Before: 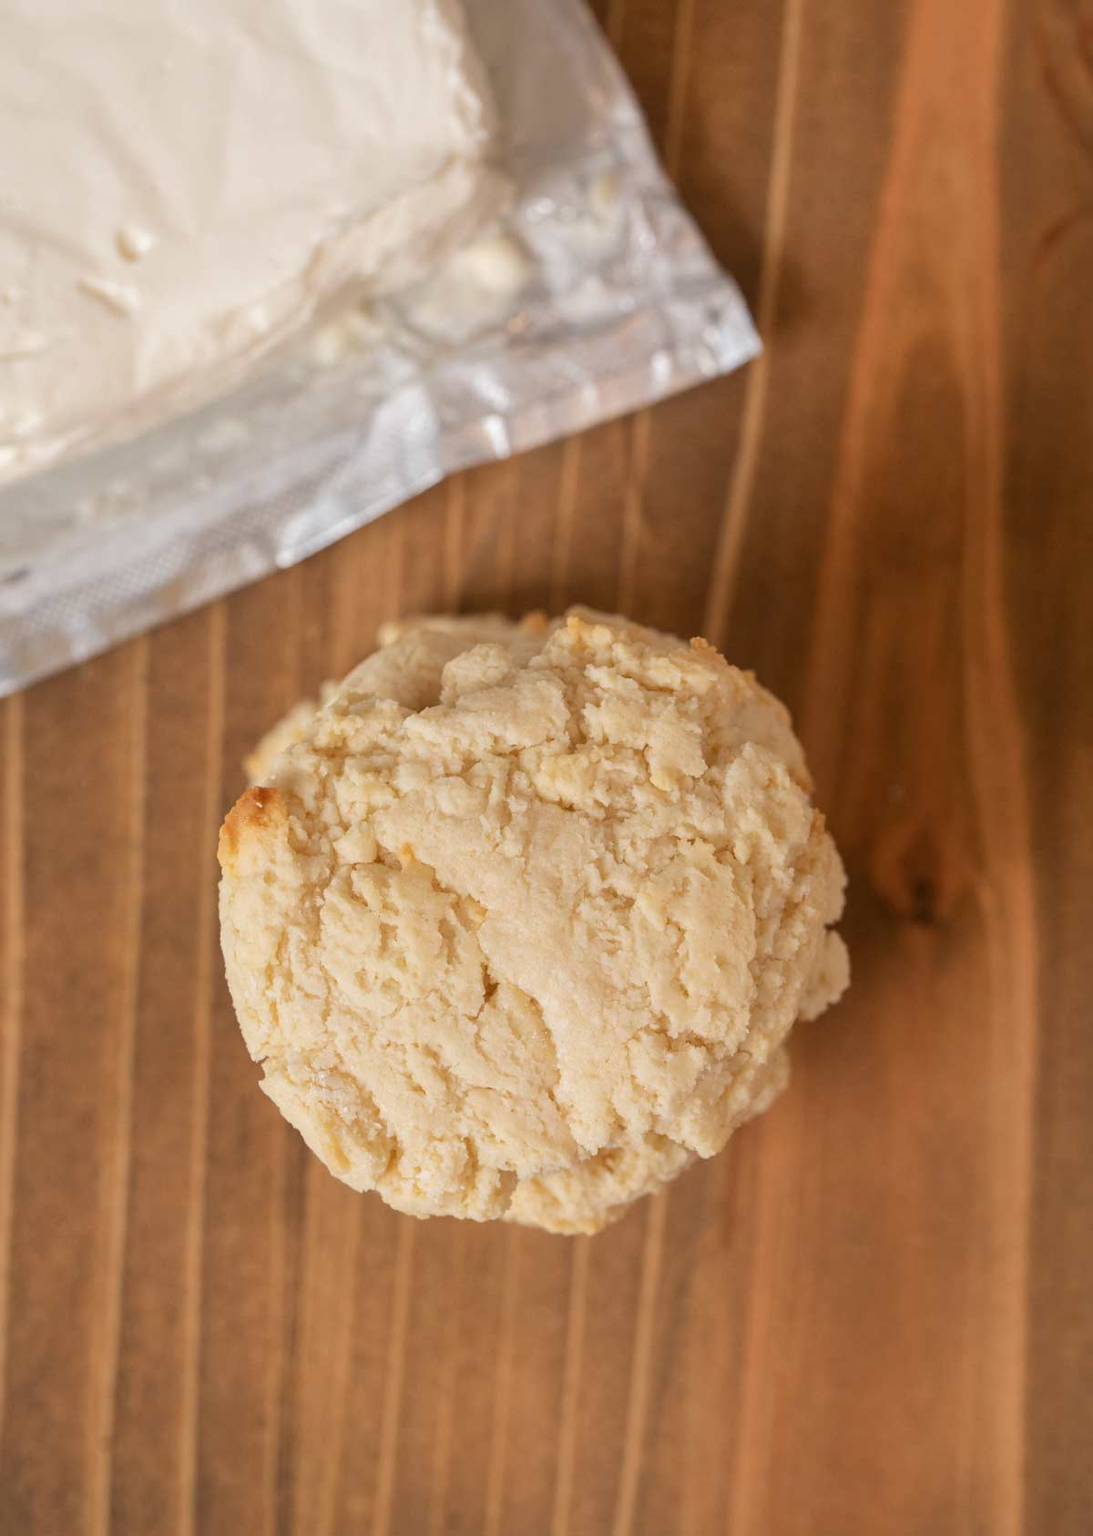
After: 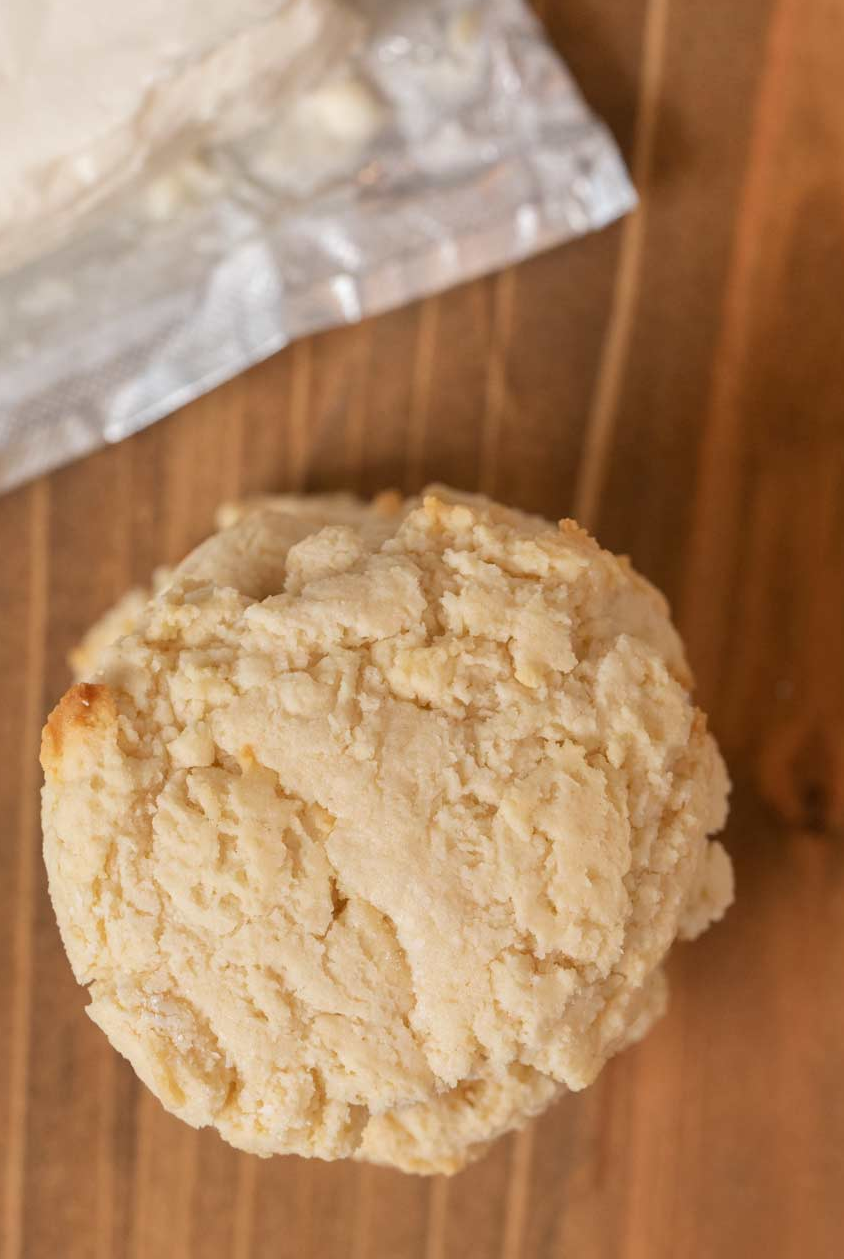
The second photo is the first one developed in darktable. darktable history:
crop and rotate: left 16.654%, top 10.782%, right 12.997%, bottom 14.542%
